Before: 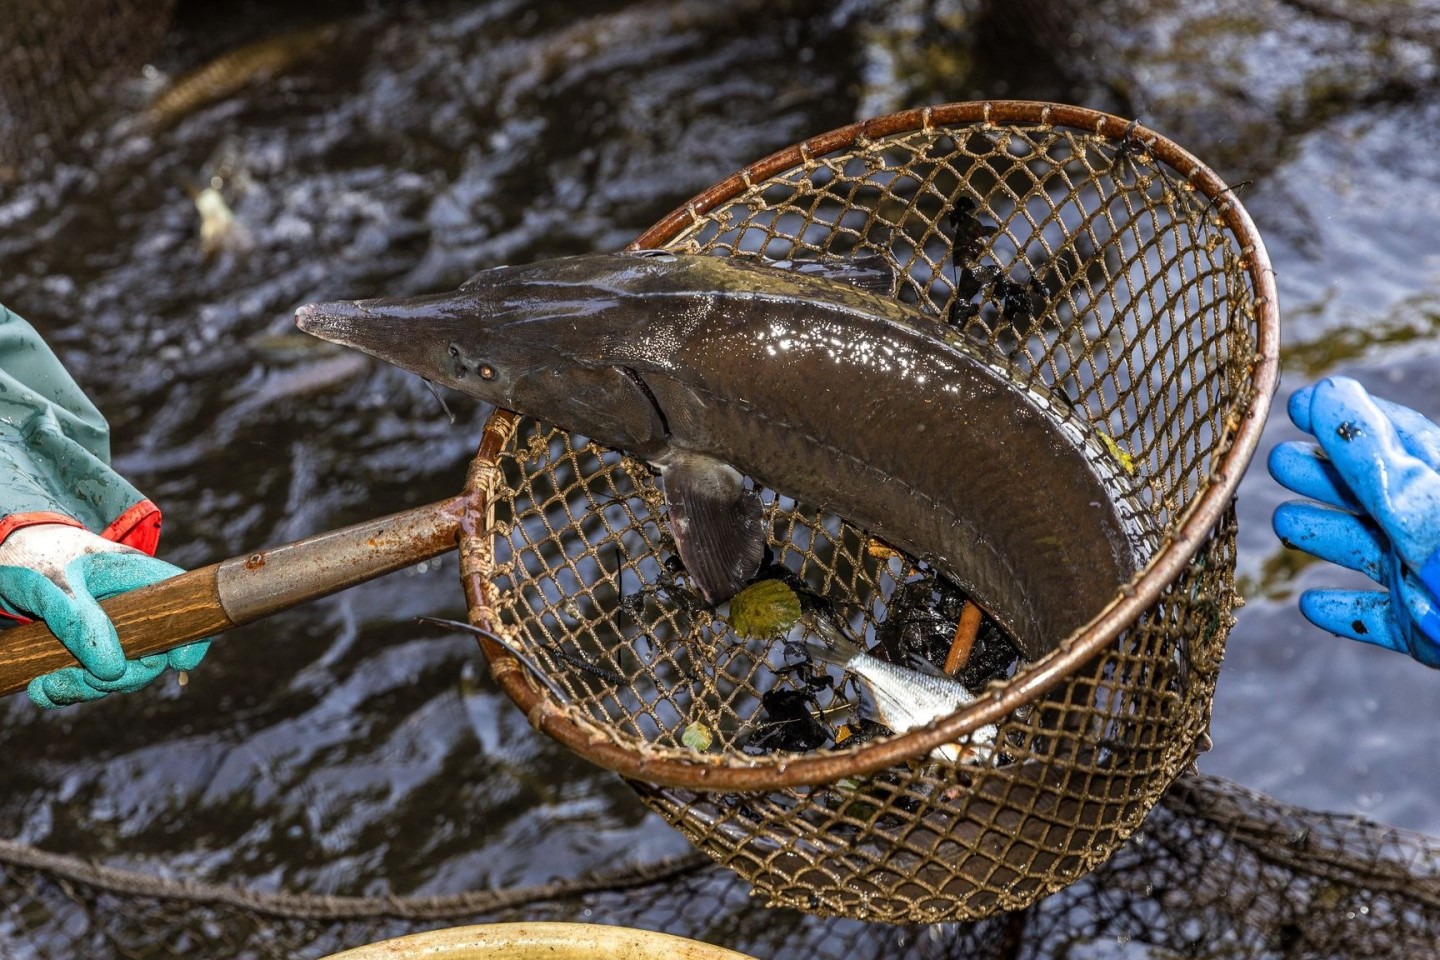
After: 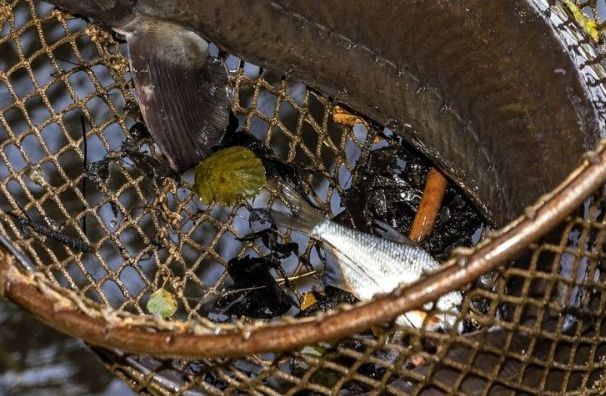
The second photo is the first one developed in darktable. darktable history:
crop: left 37.193%, top 45.181%, right 20.656%, bottom 13.505%
